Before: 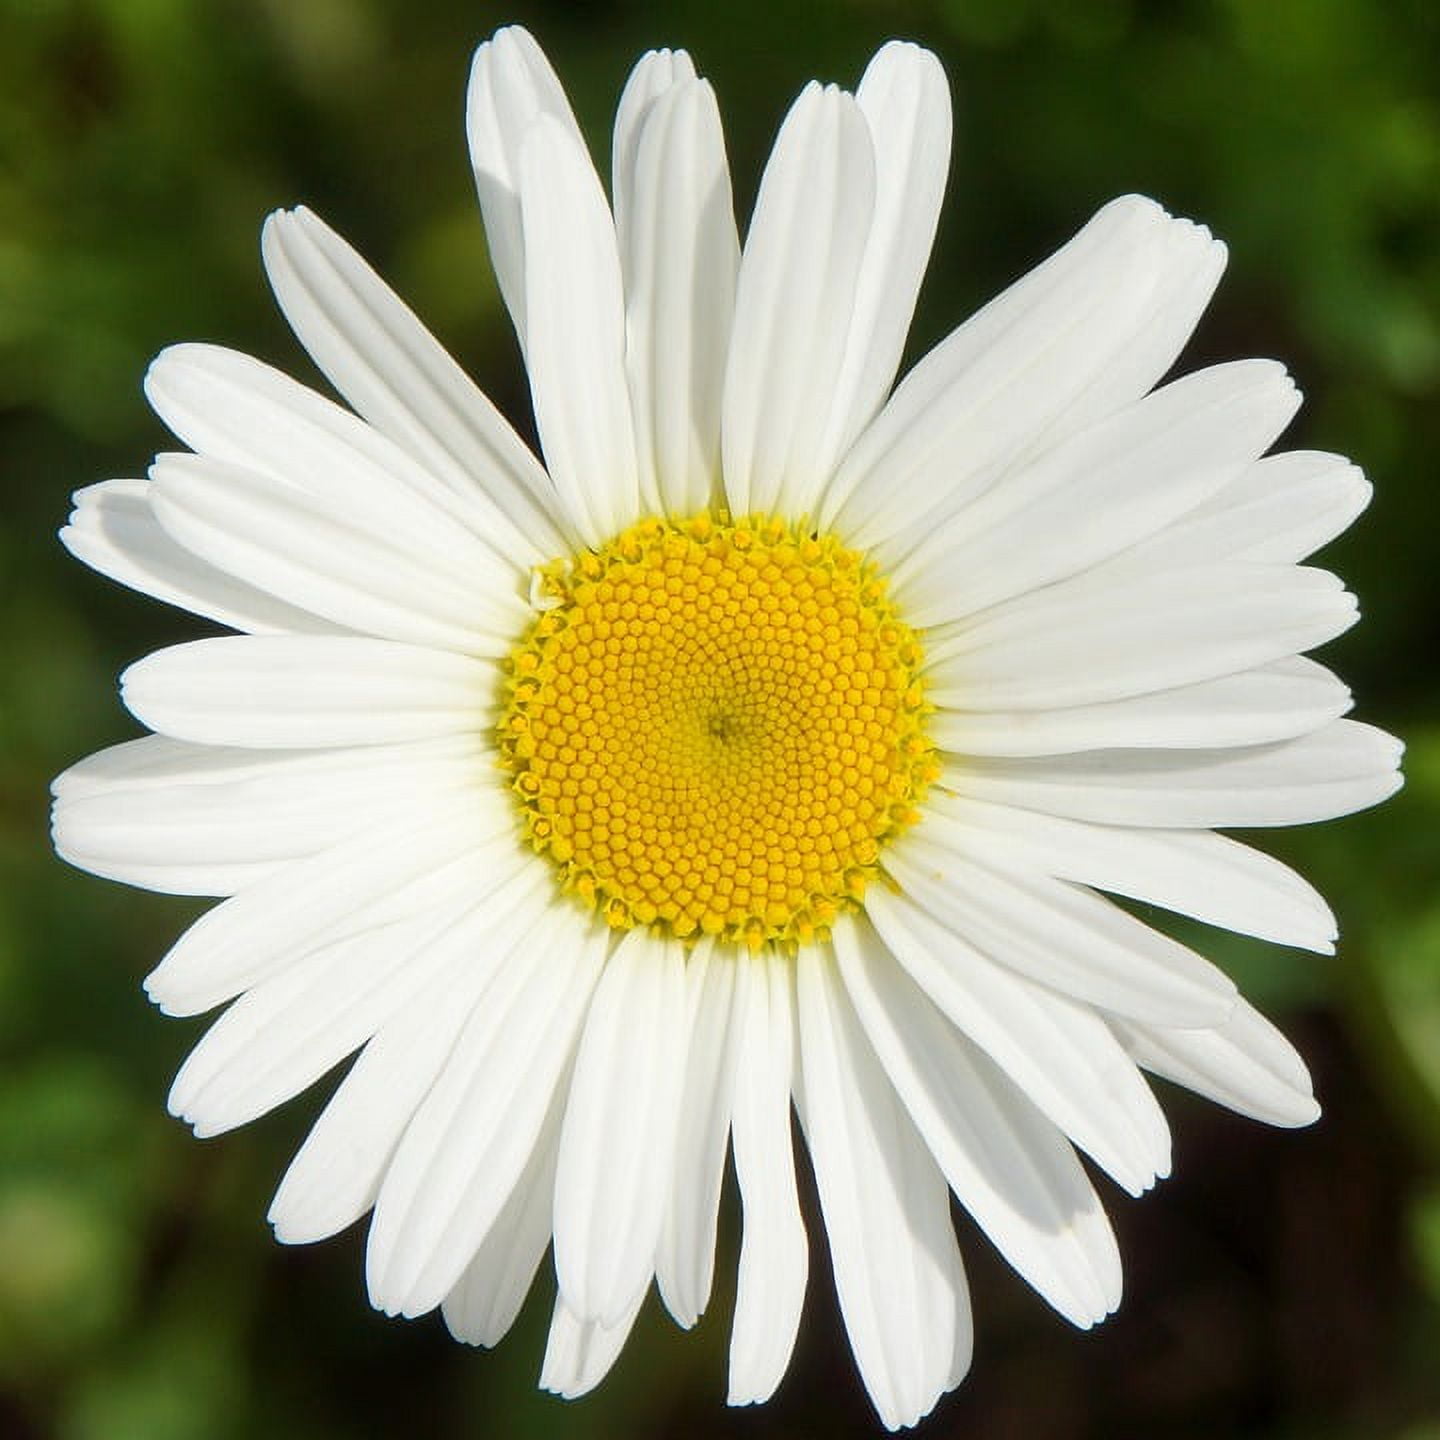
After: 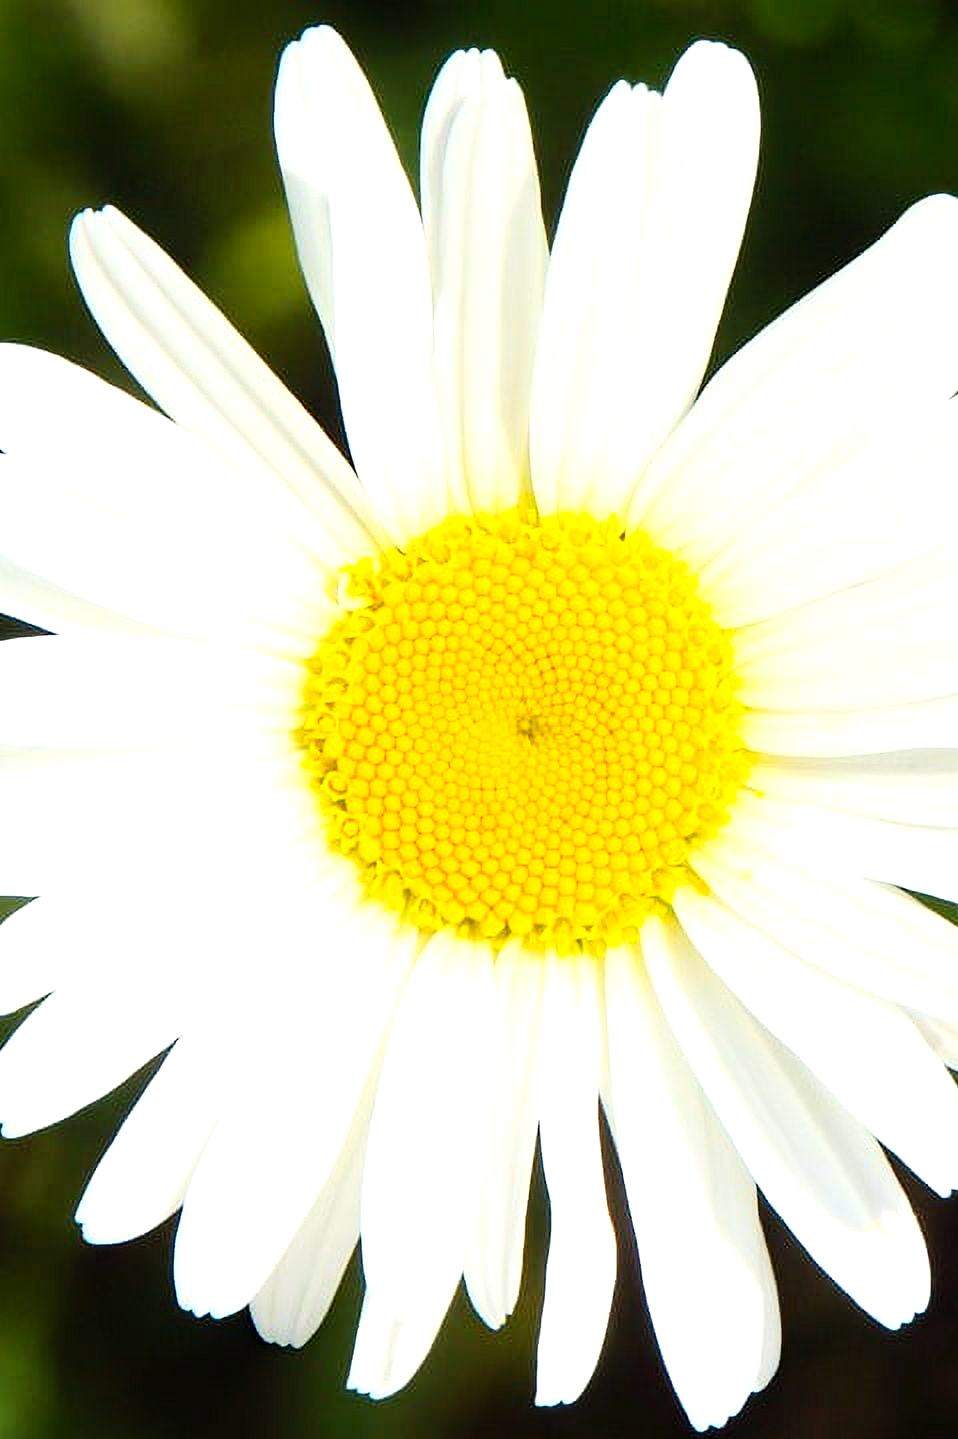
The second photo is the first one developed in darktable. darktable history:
tone equalizer: -8 EV -0.742 EV, -7 EV -0.678 EV, -6 EV -0.638 EV, -5 EV -0.424 EV, -3 EV 0.377 EV, -2 EV 0.6 EV, -1 EV 0.698 EV, +0 EV 0.758 EV
contrast brightness saturation: contrast 0.202, brightness 0.156, saturation 0.22
haze removal: compatibility mode true, adaptive false
crop and rotate: left 13.371%, right 20.053%
